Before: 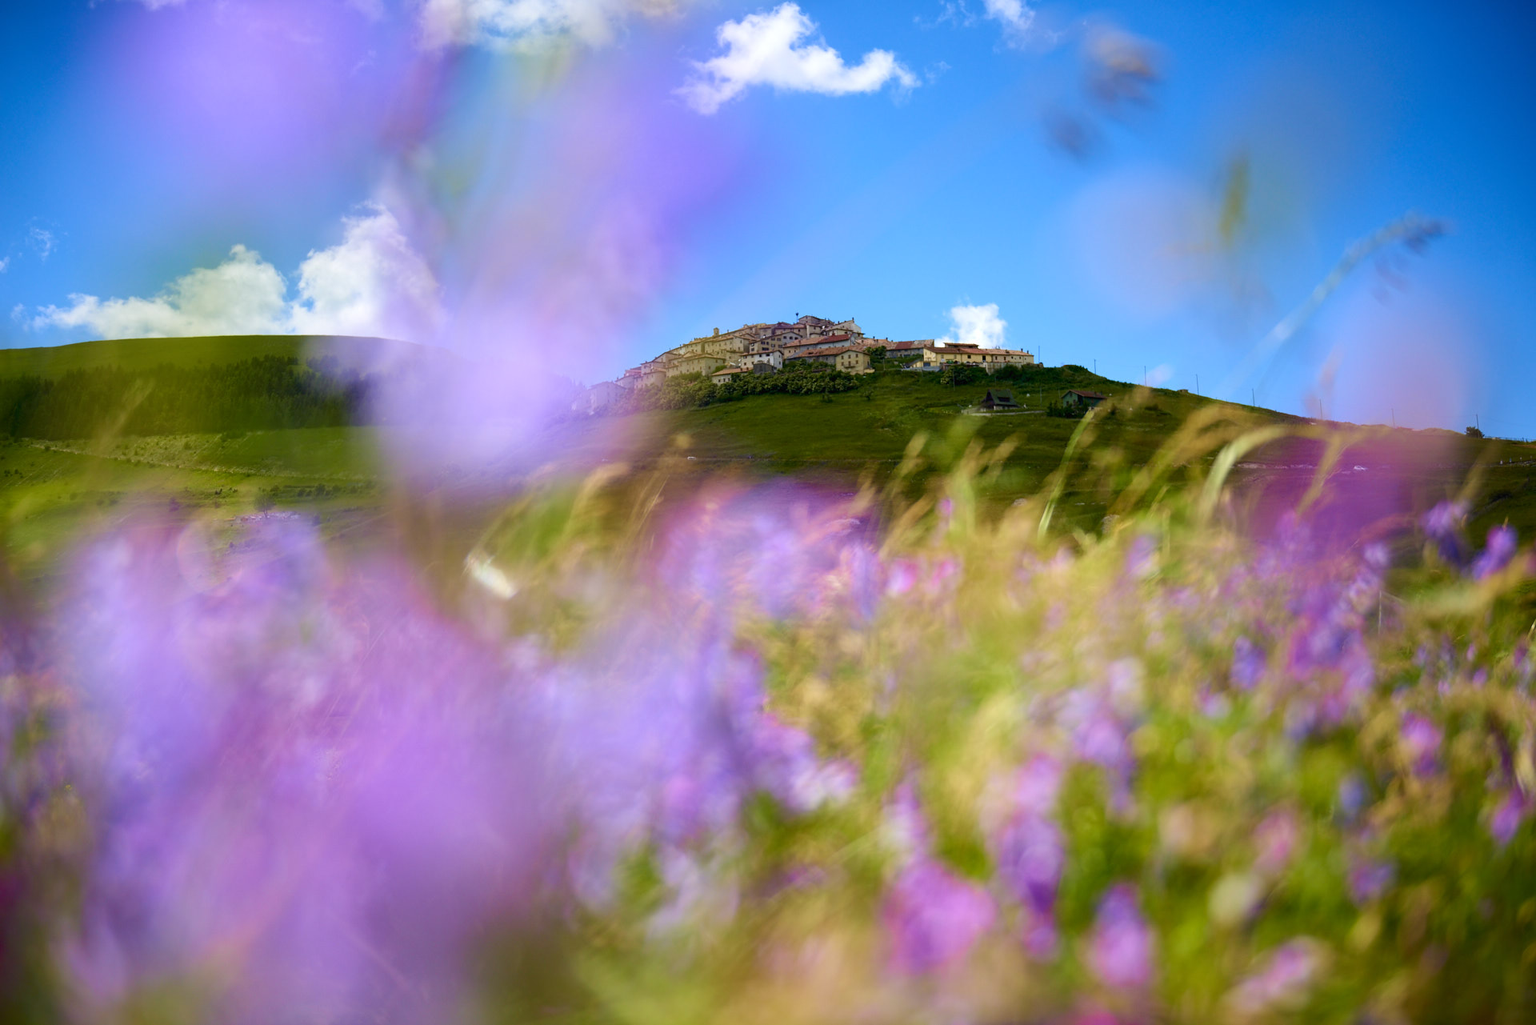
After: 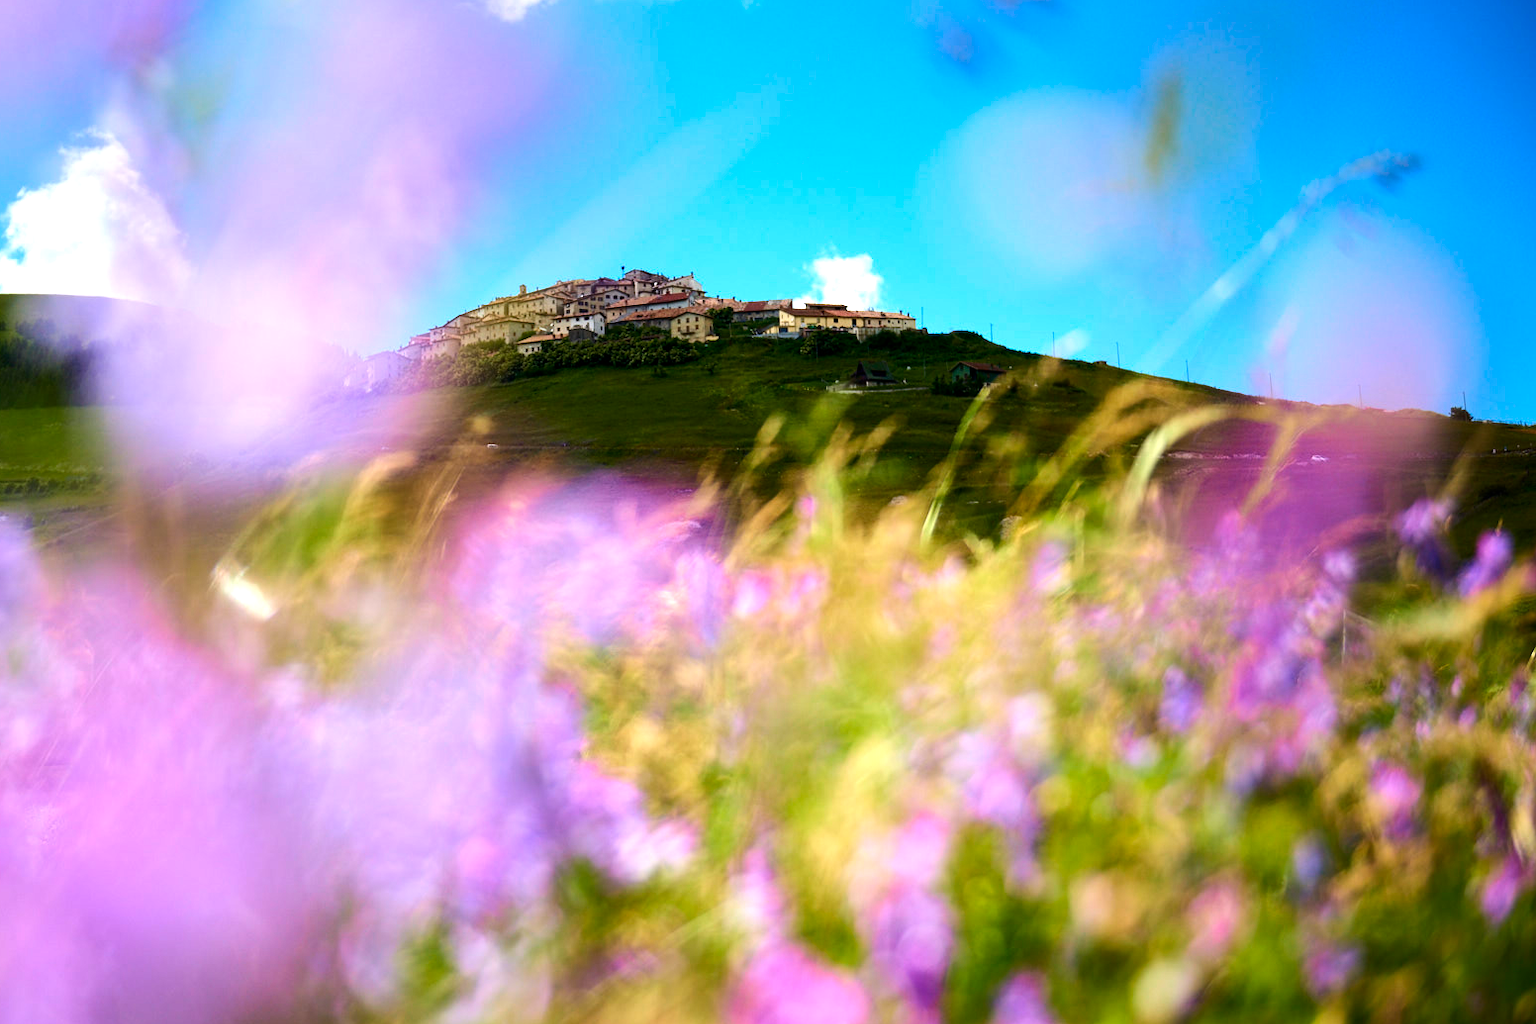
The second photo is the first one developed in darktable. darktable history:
tone equalizer: -8 EV -0.75 EV, -7 EV -0.7 EV, -6 EV -0.6 EV, -5 EV -0.4 EV, -3 EV 0.4 EV, -2 EV 0.6 EV, -1 EV 0.7 EV, +0 EV 0.75 EV, edges refinement/feathering 500, mask exposure compensation -1.57 EV, preserve details no
crop: left 19.159%, top 9.58%, bottom 9.58%
